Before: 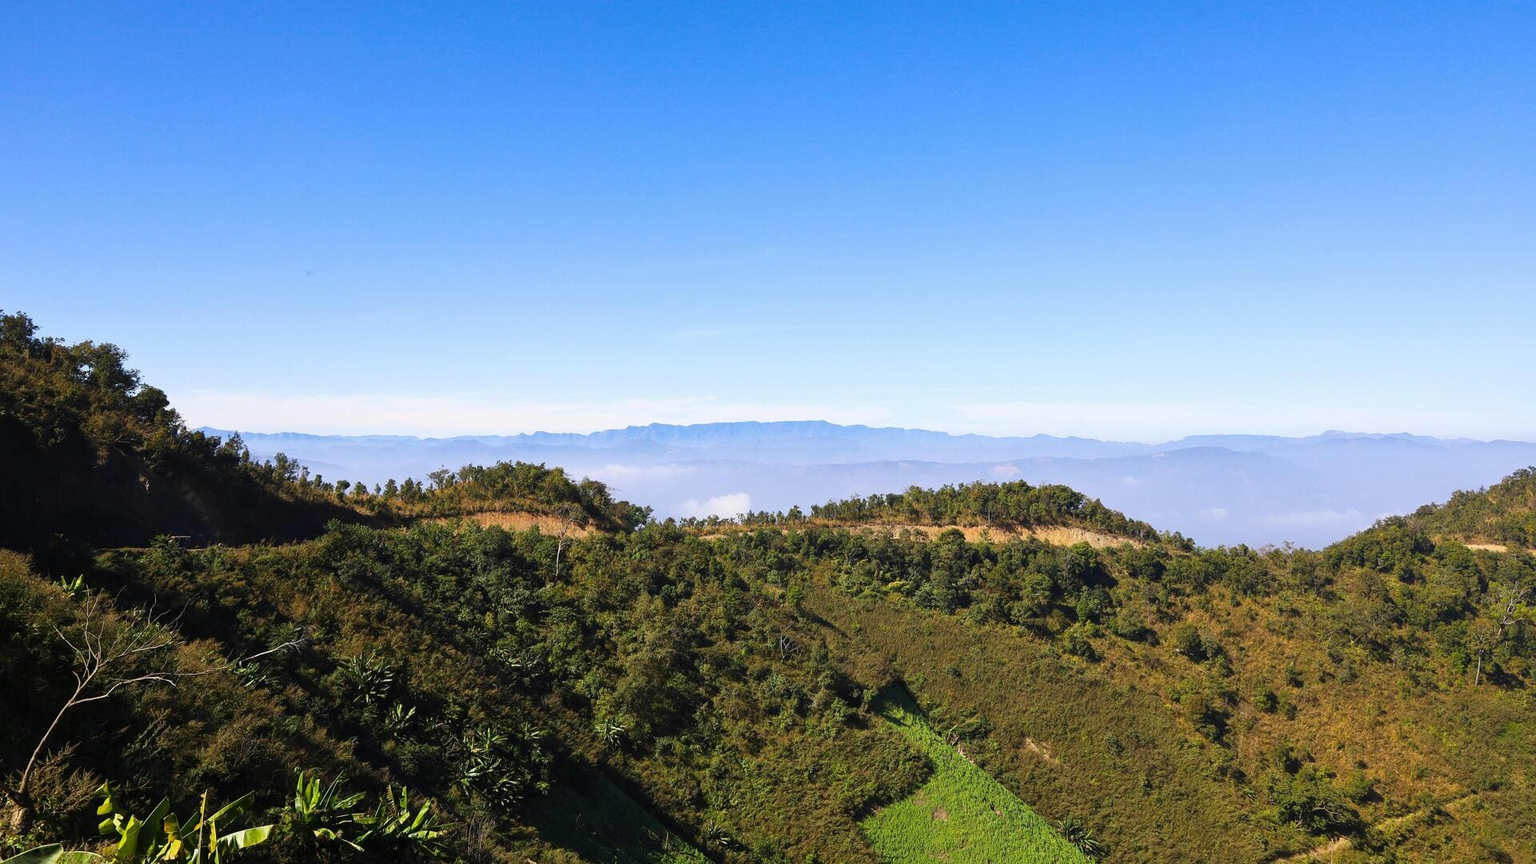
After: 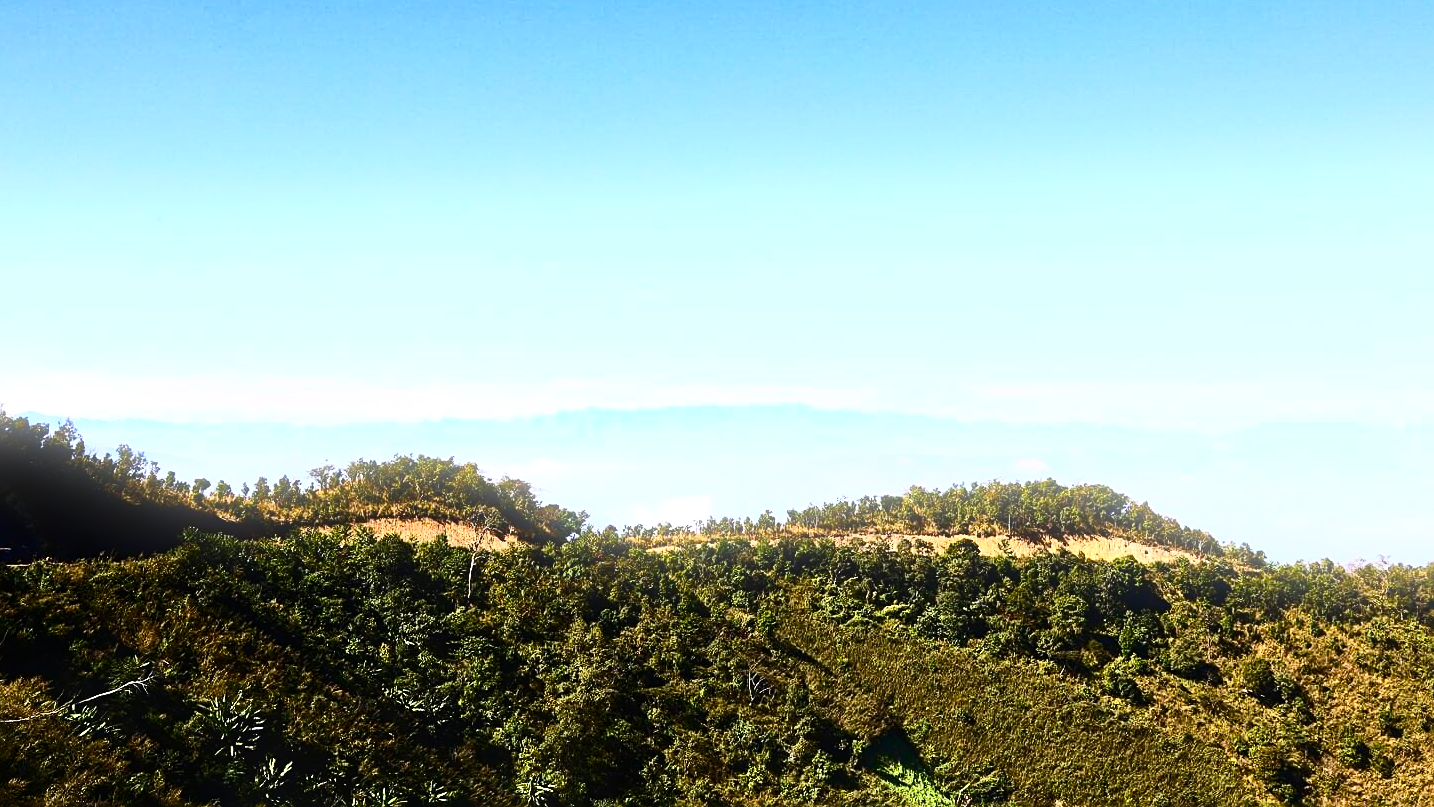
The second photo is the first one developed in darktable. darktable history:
bloom: size 9%, threshold 100%, strength 7%
white balance: emerald 1
crop and rotate: left 11.831%, top 11.346%, right 13.429%, bottom 13.899%
color balance rgb: linear chroma grading › shadows 32%, linear chroma grading › global chroma -2%, linear chroma grading › mid-tones 4%, perceptual saturation grading › global saturation -2%, perceptual saturation grading › highlights -8%, perceptual saturation grading › mid-tones 8%, perceptual saturation grading › shadows 4%, perceptual brilliance grading › highlights 8%, perceptual brilliance grading › mid-tones 4%, perceptual brilliance grading › shadows 2%, global vibrance 16%, saturation formula JzAzBz (2021)
graduated density: on, module defaults
contrast brightness saturation: contrast 0.28
tone equalizer: -8 EV -0.75 EV, -7 EV -0.7 EV, -6 EV -0.6 EV, -5 EV -0.4 EV, -3 EV 0.4 EV, -2 EV 0.6 EV, -1 EV 0.7 EV, +0 EV 0.75 EV, edges refinement/feathering 500, mask exposure compensation -1.57 EV, preserve details no
sharpen: on, module defaults
